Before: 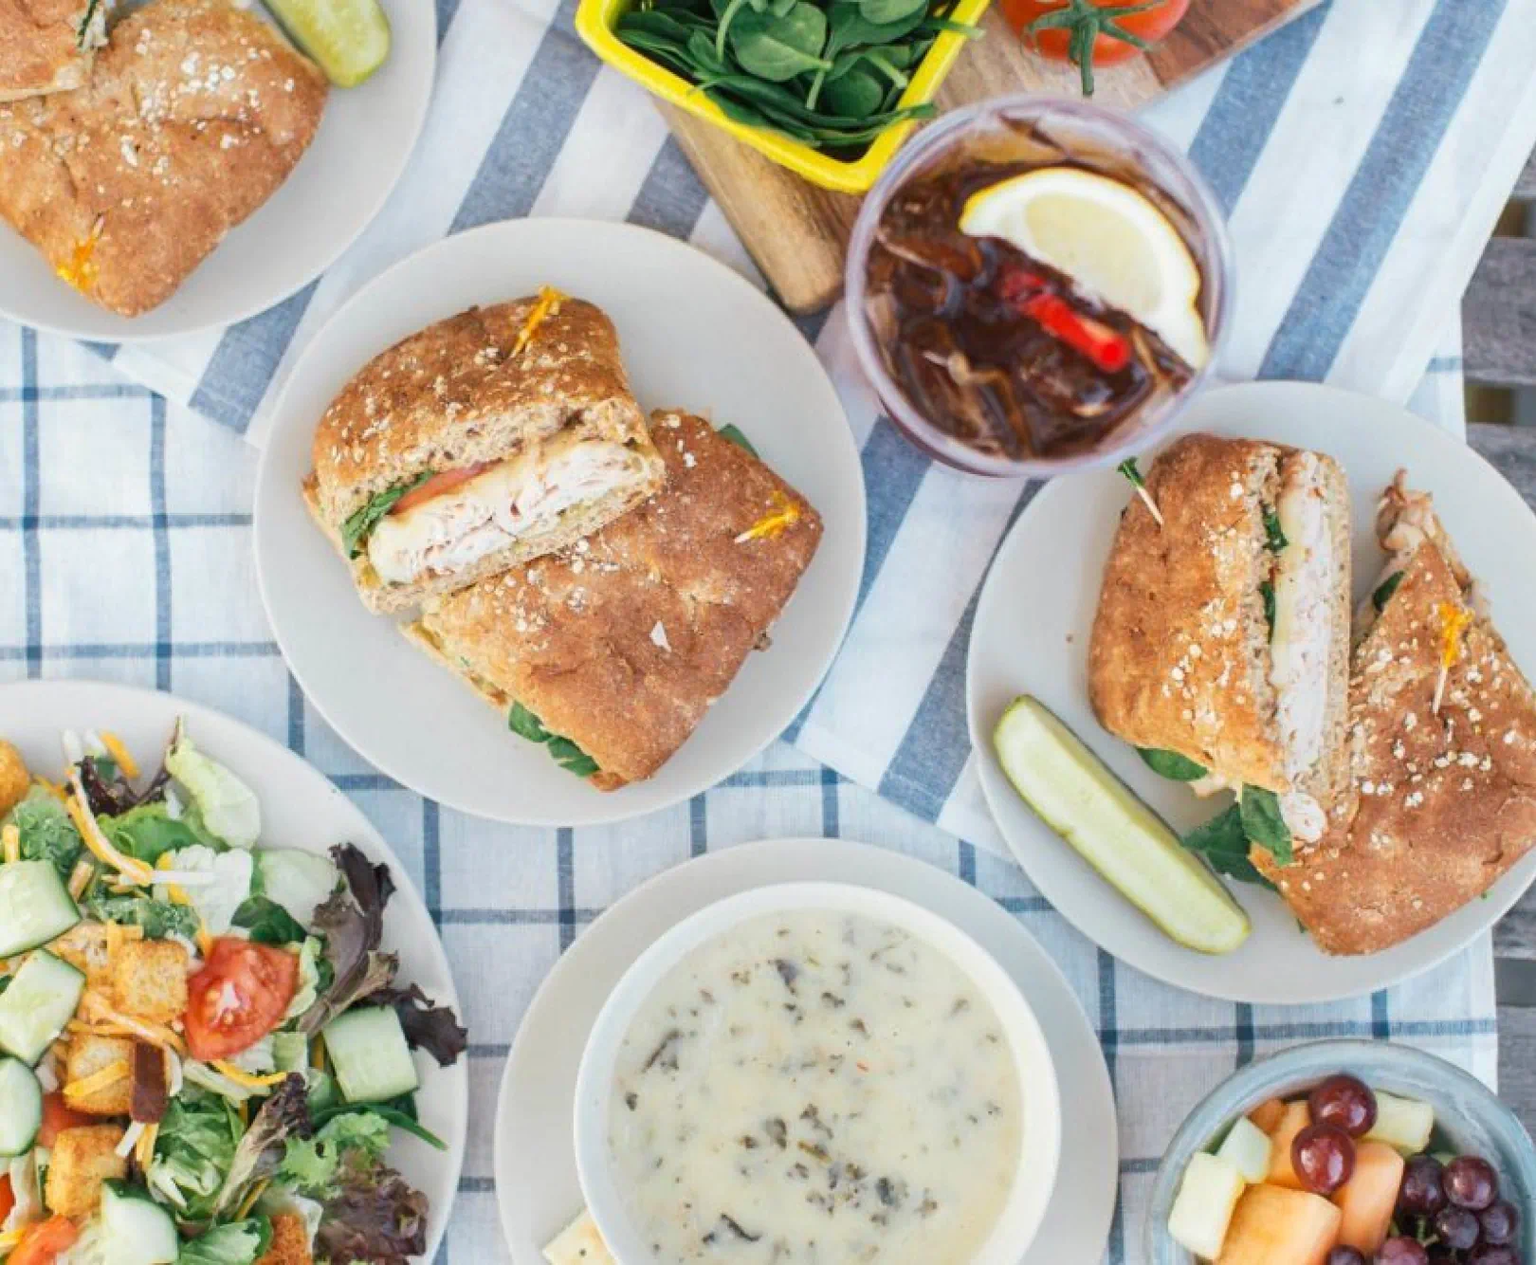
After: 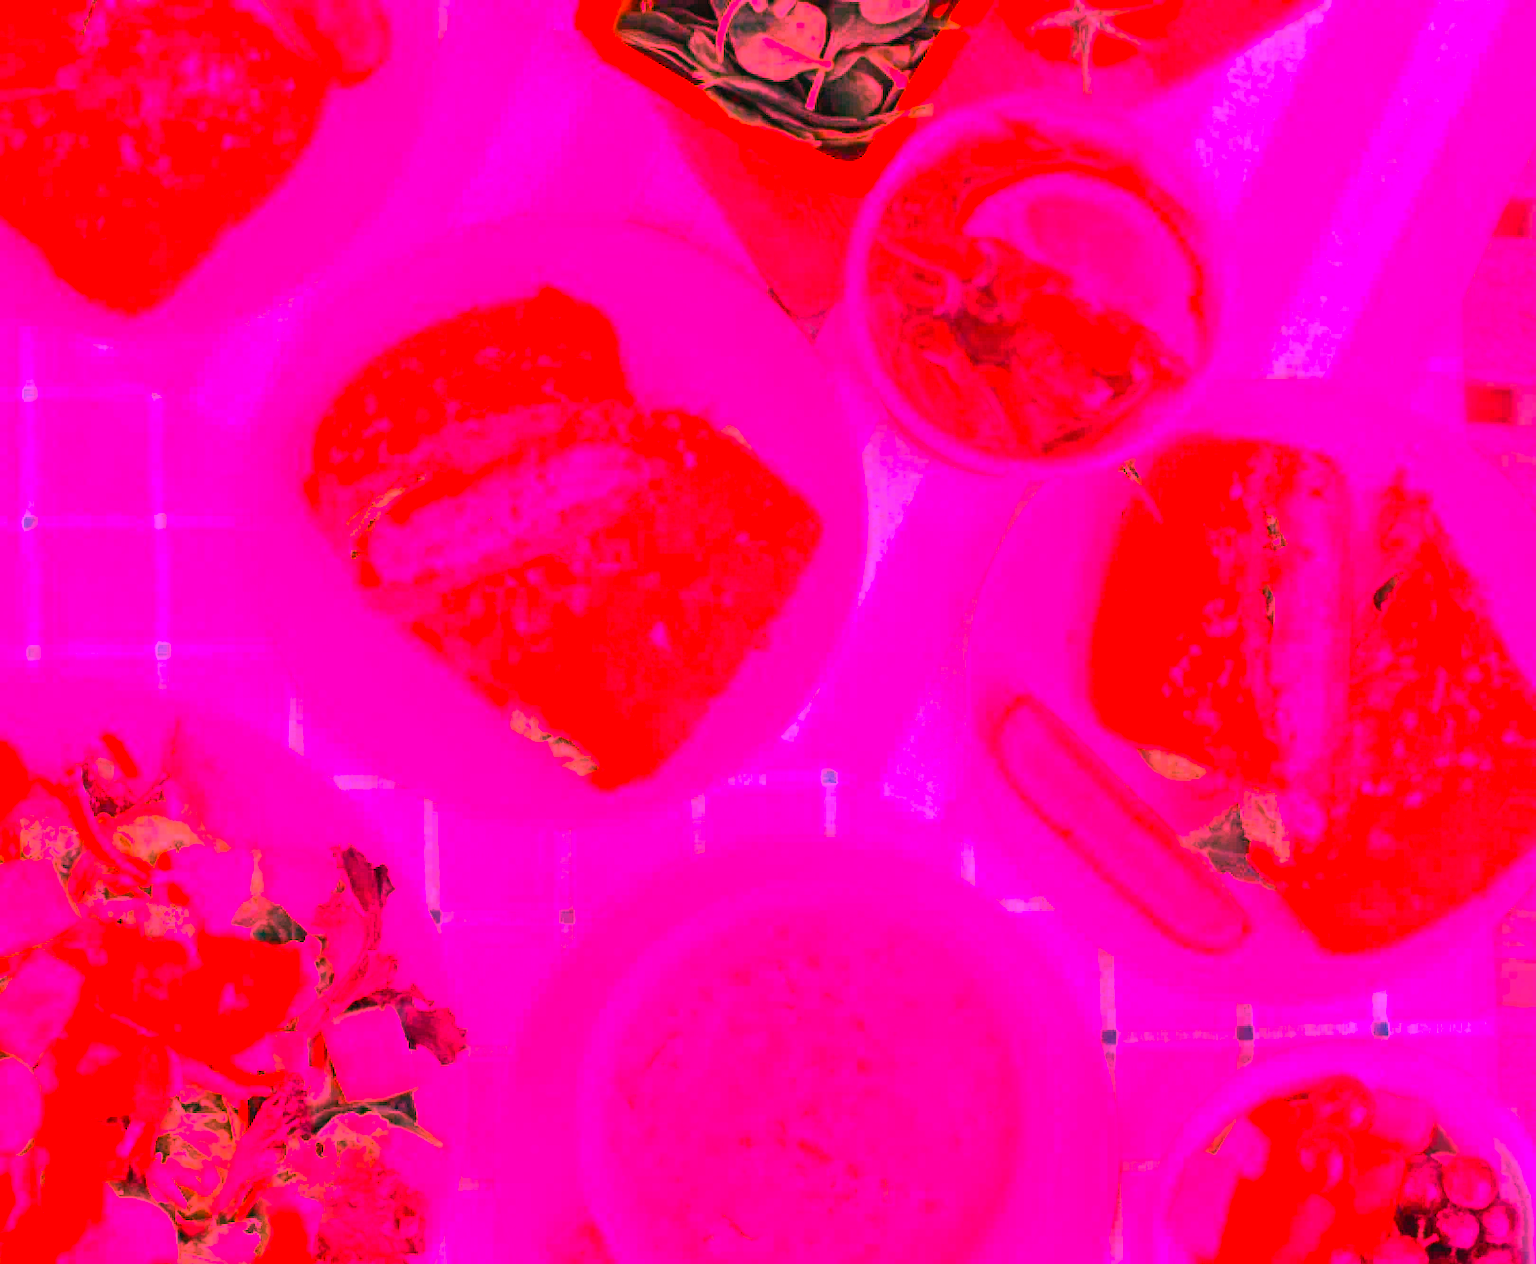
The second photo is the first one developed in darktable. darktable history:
white balance: red 4.26, blue 1.802
contrast brightness saturation: contrast 0.24, brightness 0.26, saturation 0.39
exposure: exposure -1.468 EV, compensate highlight preservation false
